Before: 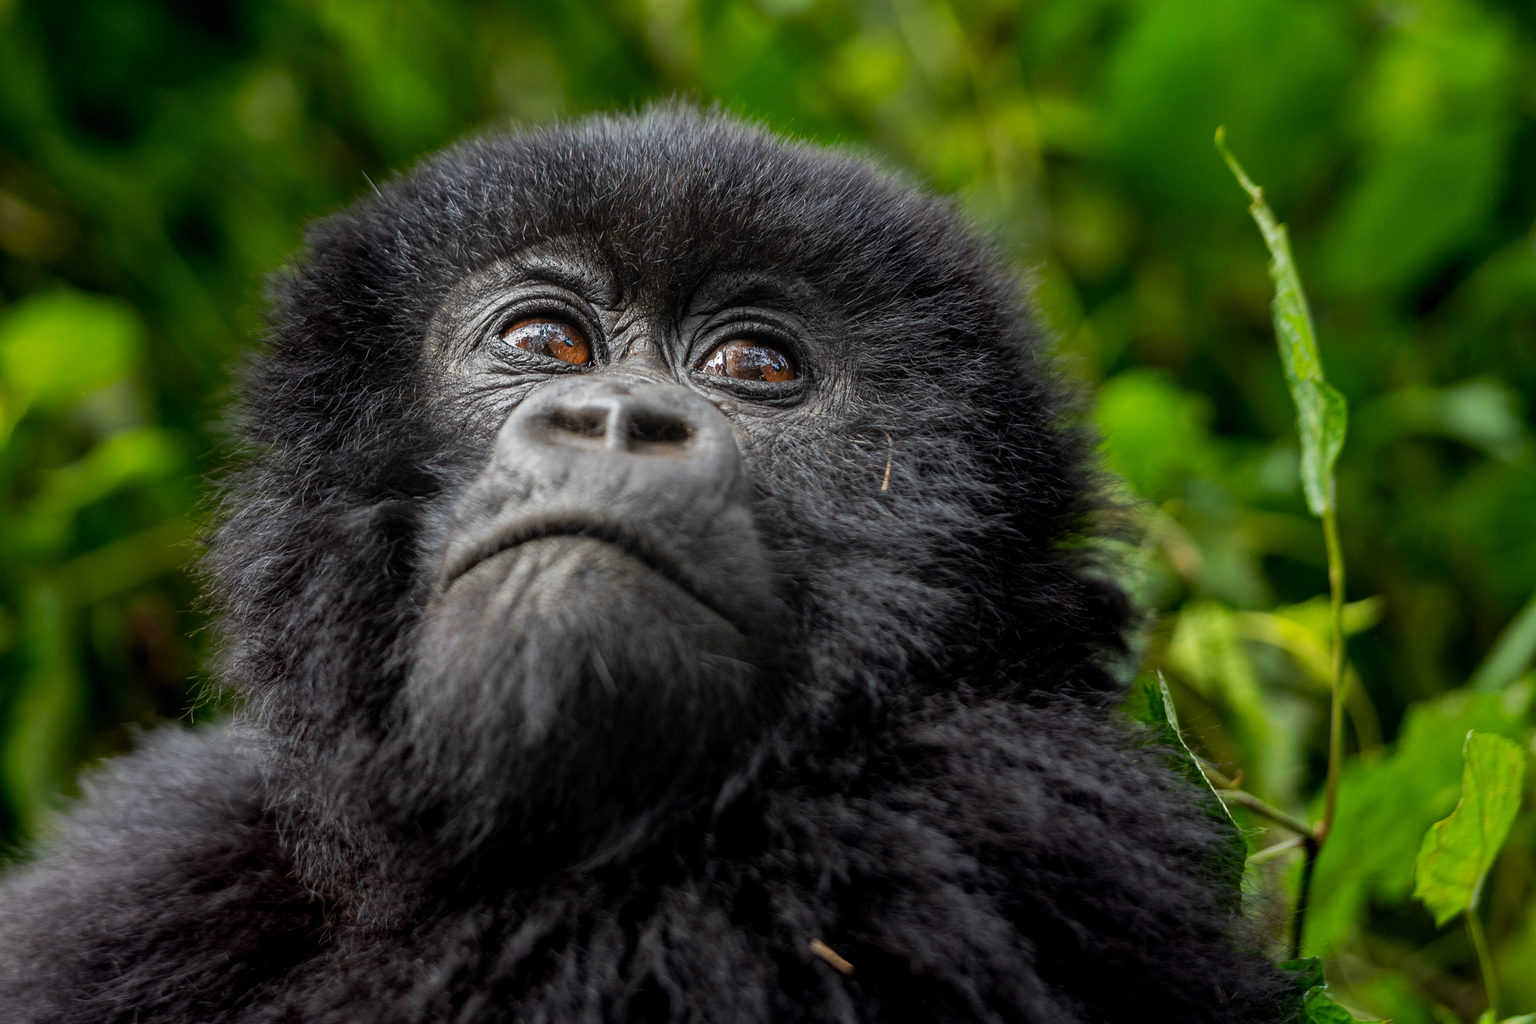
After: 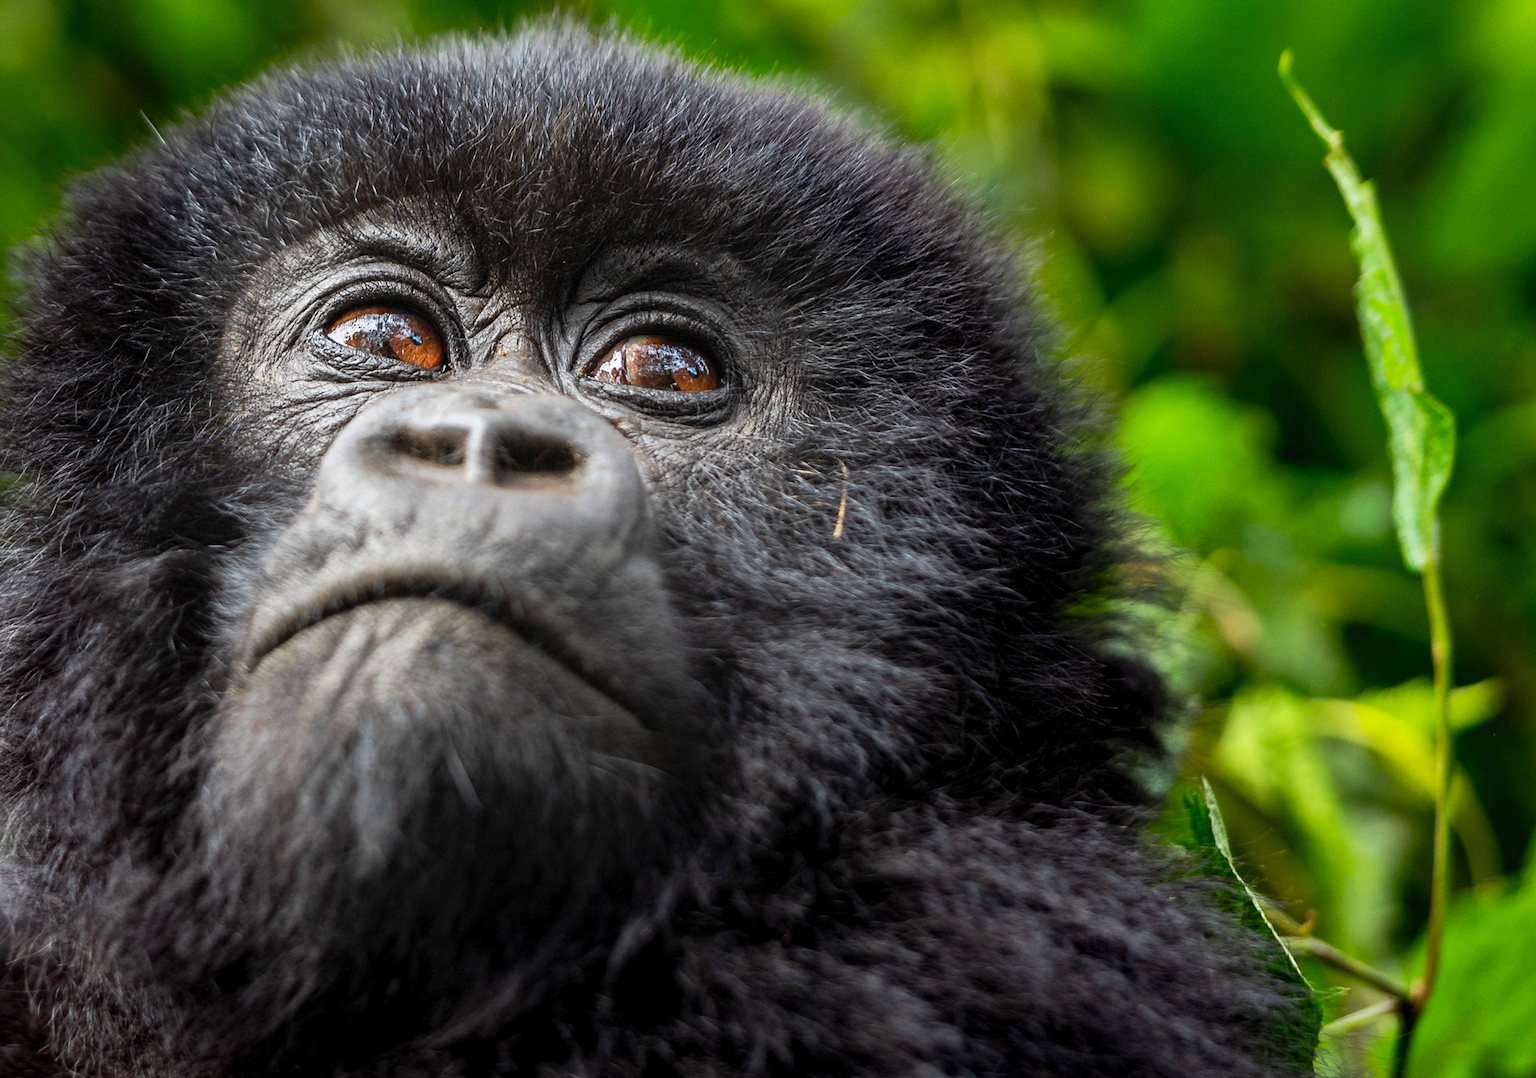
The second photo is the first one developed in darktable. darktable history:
crop: left 16.768%, top 8.653%, right 8.362%, bottom 12.485%
contrast brightness saturation: contrast 0.2, brightness 0.16, saturation 0.22
